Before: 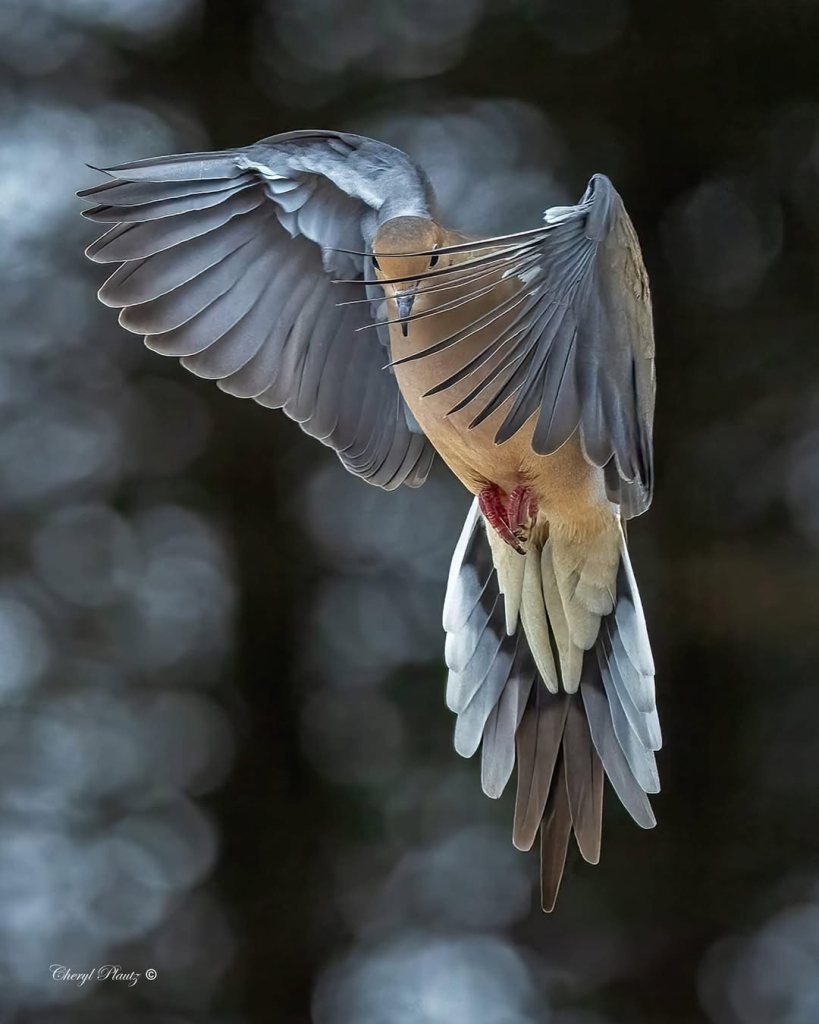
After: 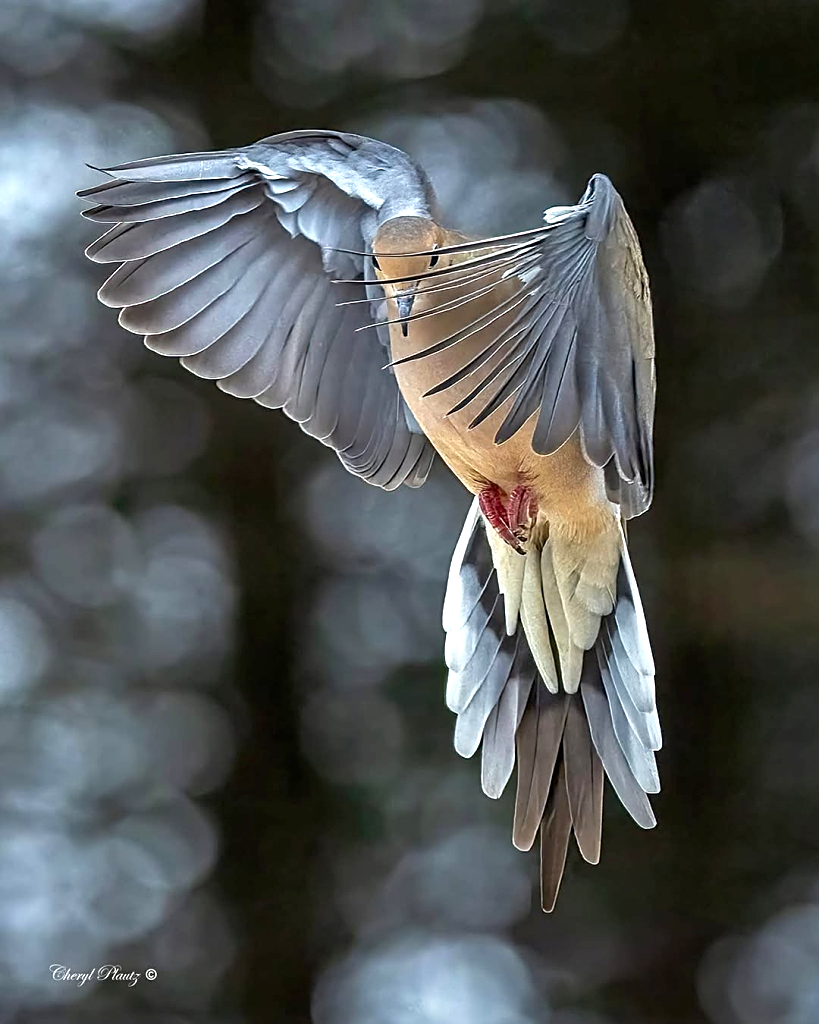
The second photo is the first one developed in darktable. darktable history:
sharpen: on, module defaults
exposure: black level correction 0.001, exposure 0.675 EV, compensate highlight preservation false
